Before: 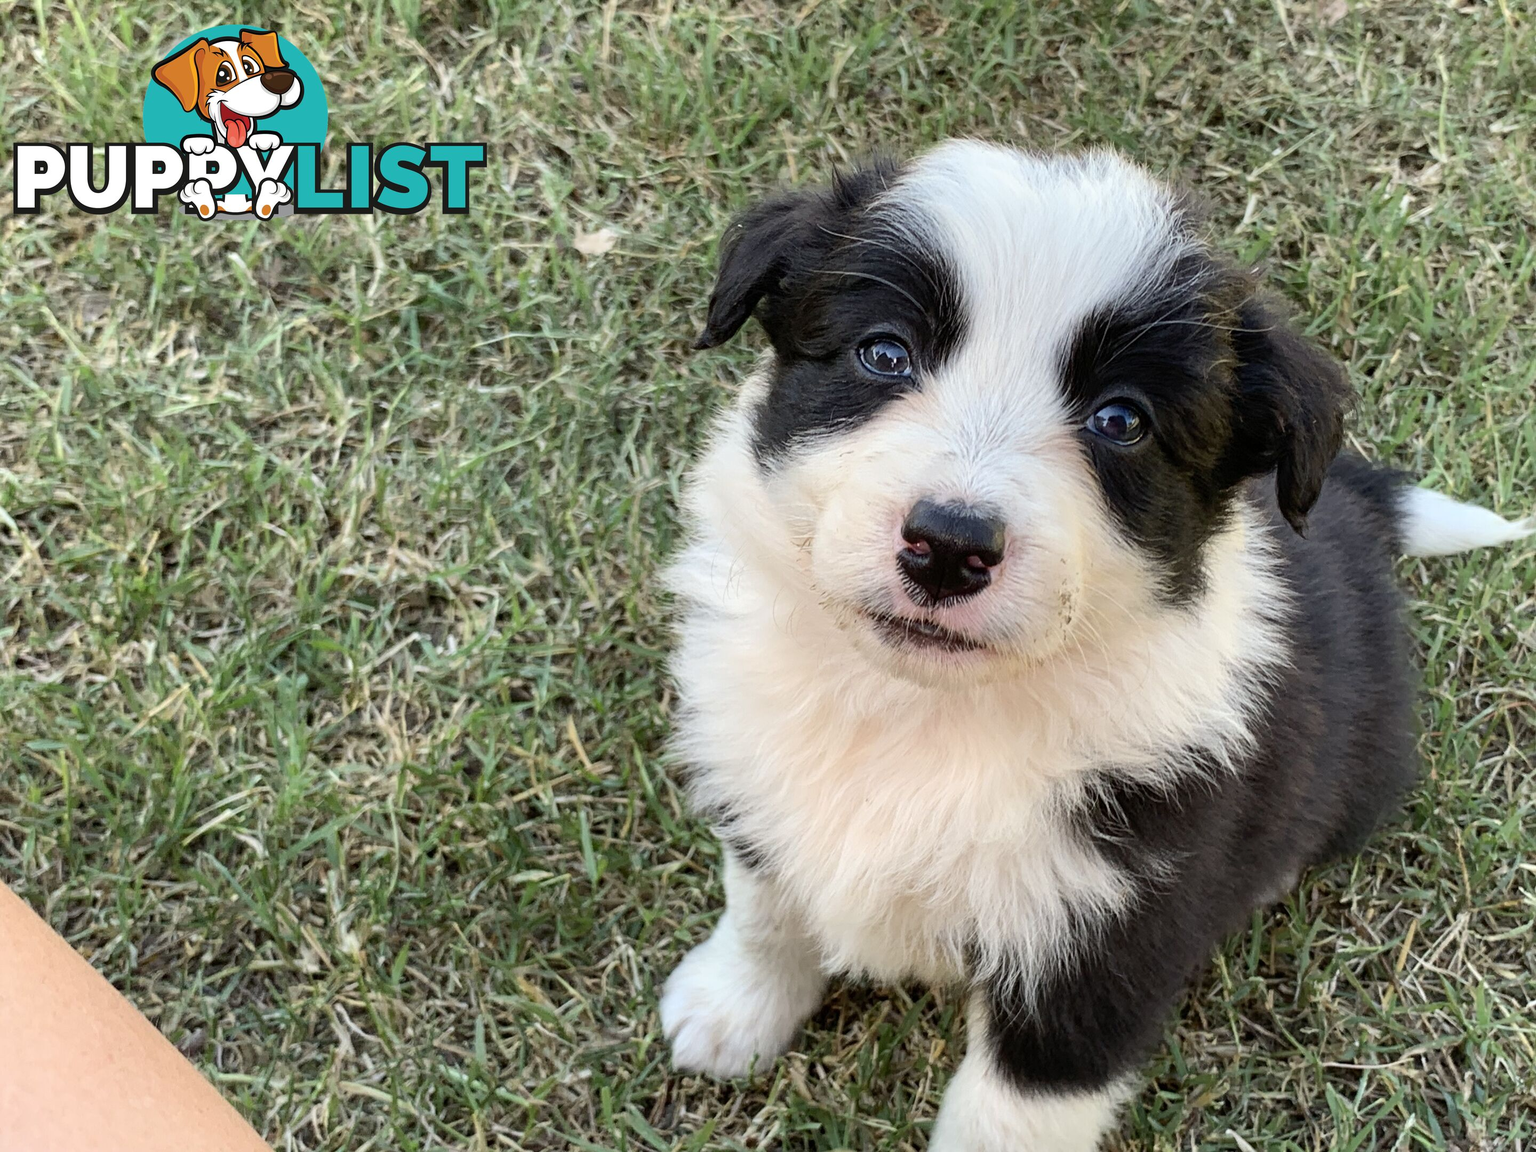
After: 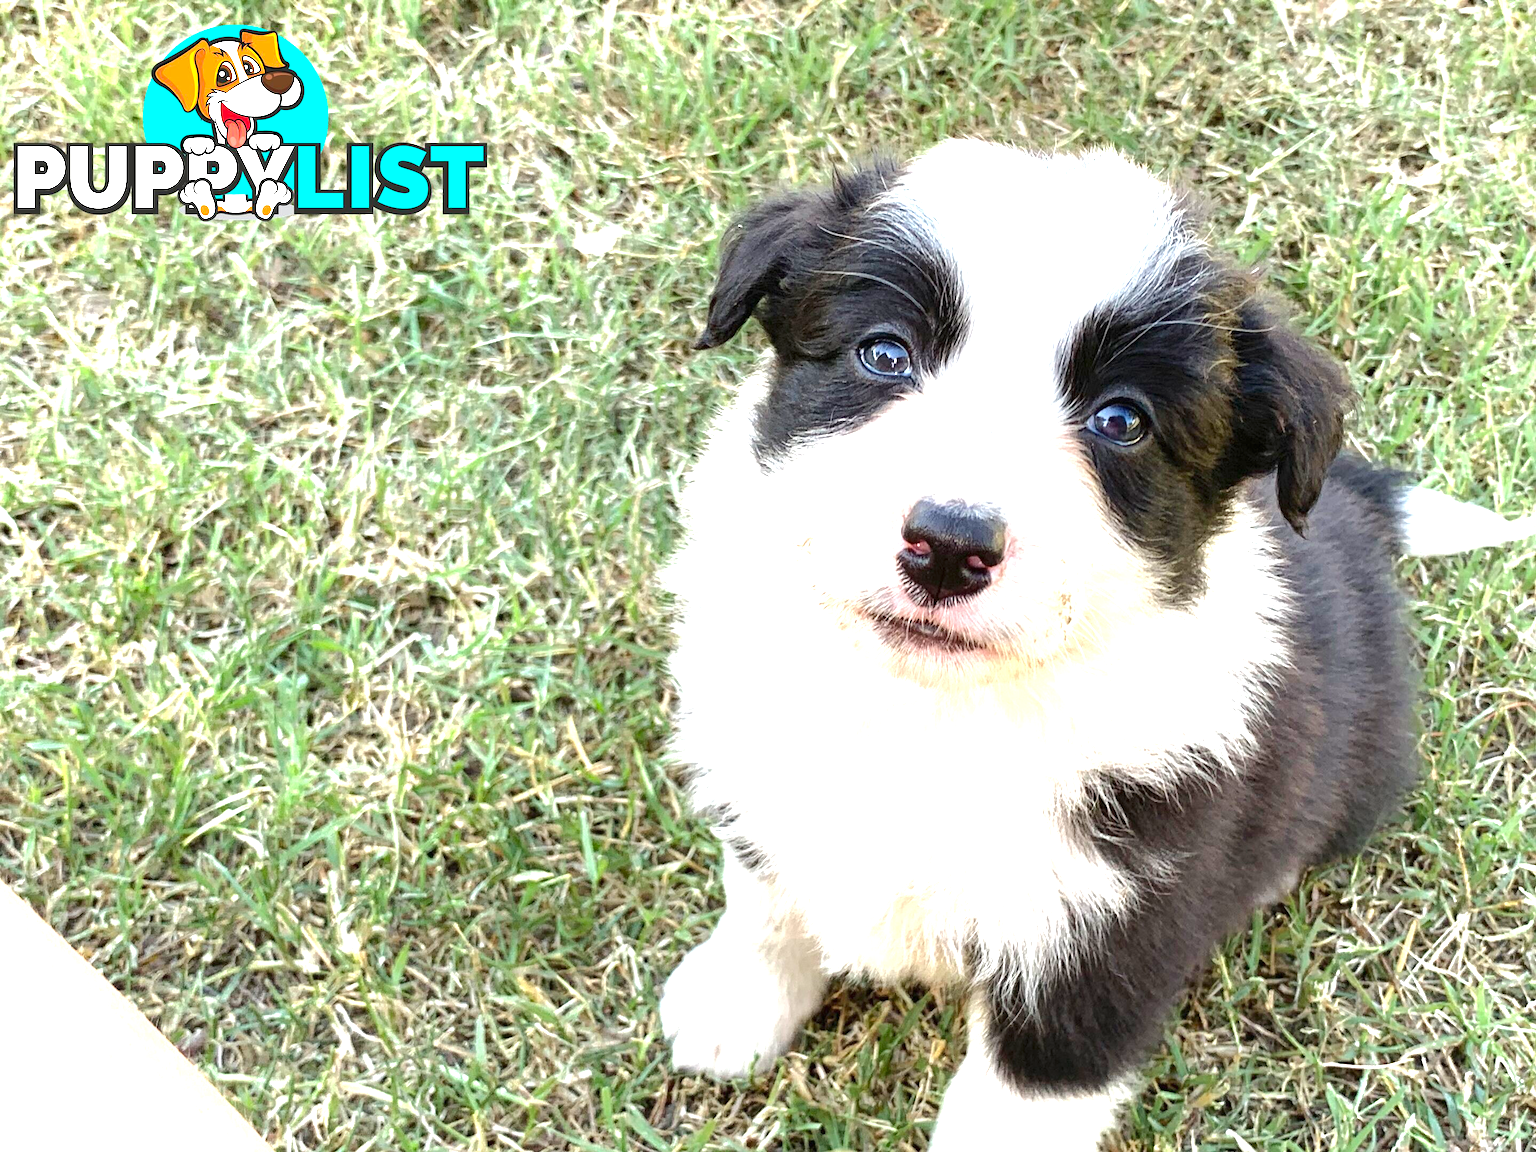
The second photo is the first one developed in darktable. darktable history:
exposure: black level correction 0, exposure 1.4 EV, compensate highlight preservation false
base curve: curves: ch0 [(0, 0) (0.235, 0.266) (0.503, 0.496) (0.786, 0.72) (1, 1)]
